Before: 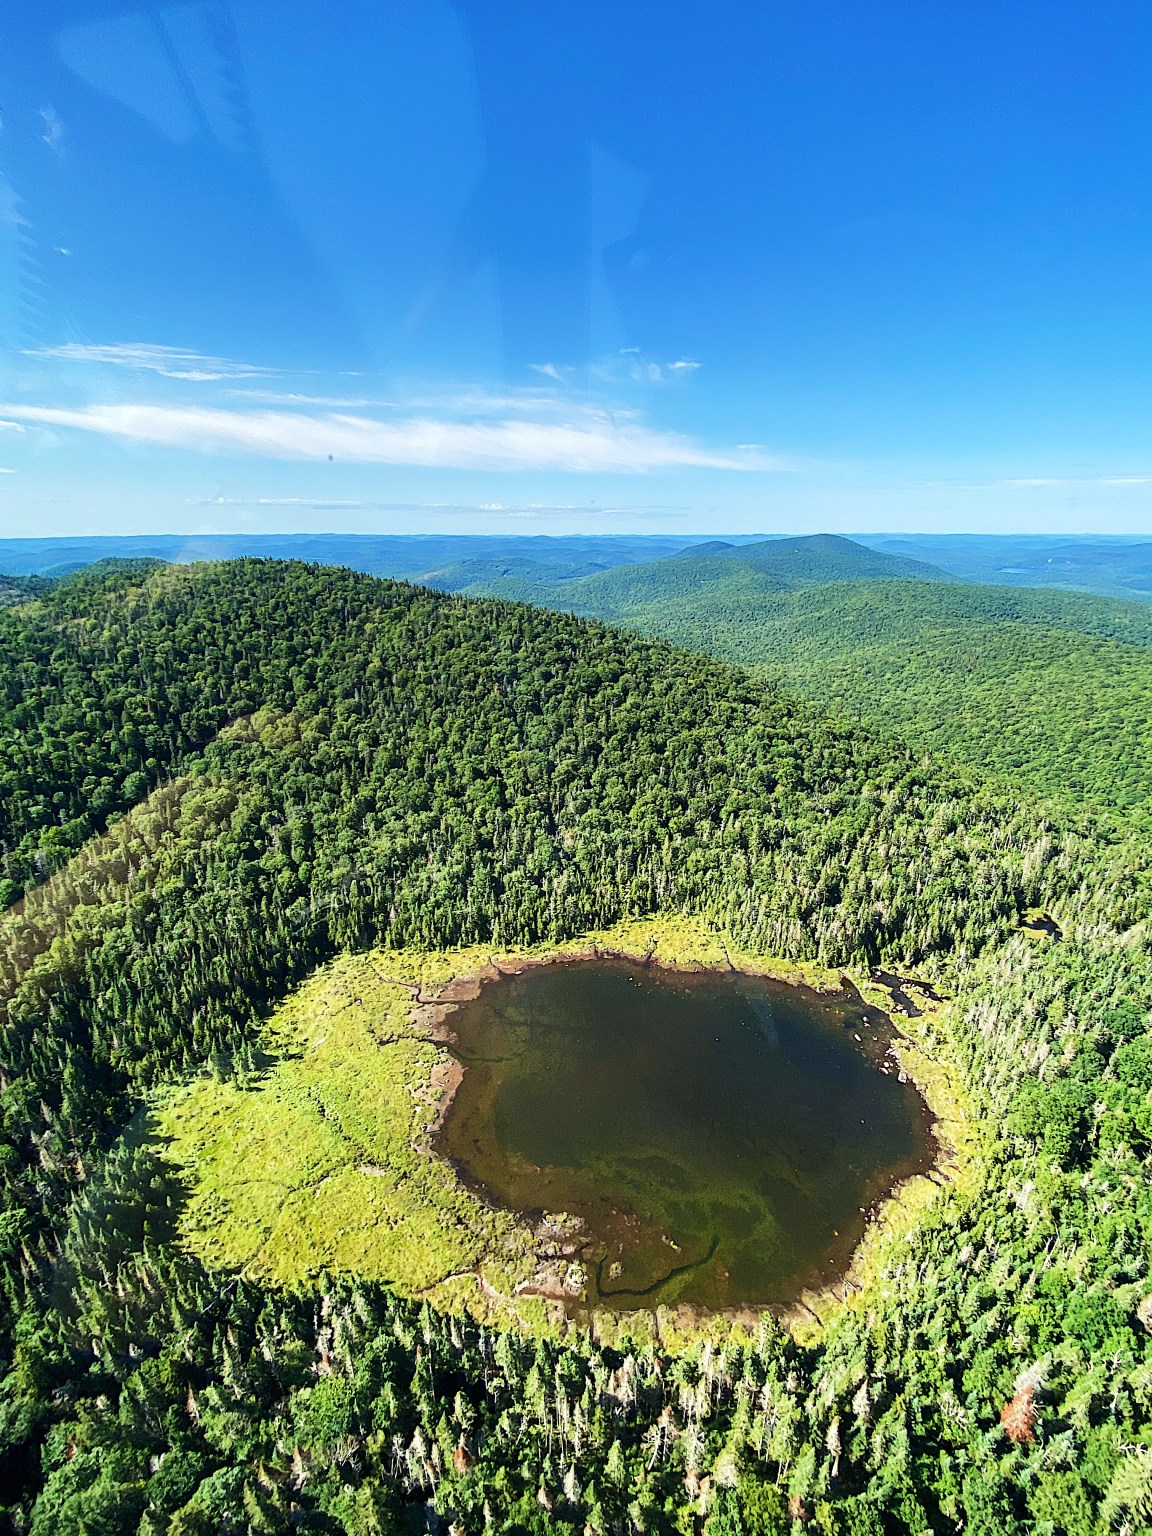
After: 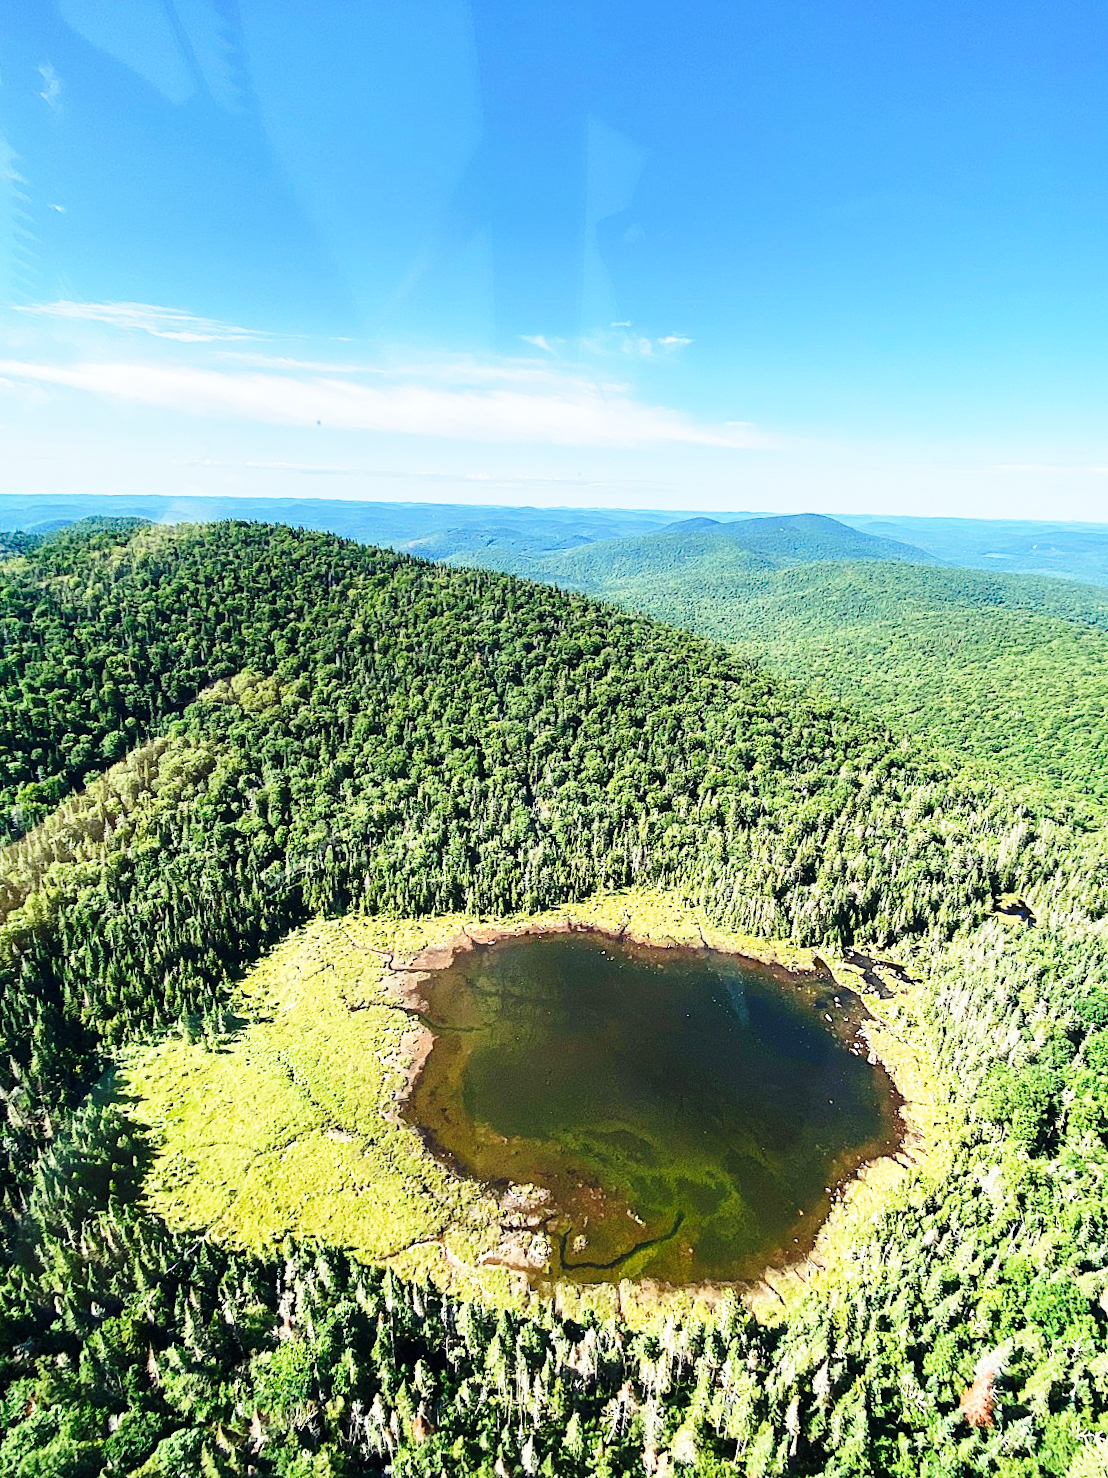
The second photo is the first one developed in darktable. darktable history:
crop and rotate: angle -1.69°
base curve: curves: ch0 [(0, 0) (0.028, 0.03) (0.121, 0.232) (0.46, 0.748) (0.859, 0.968) (1, 1)], preserve colors none
